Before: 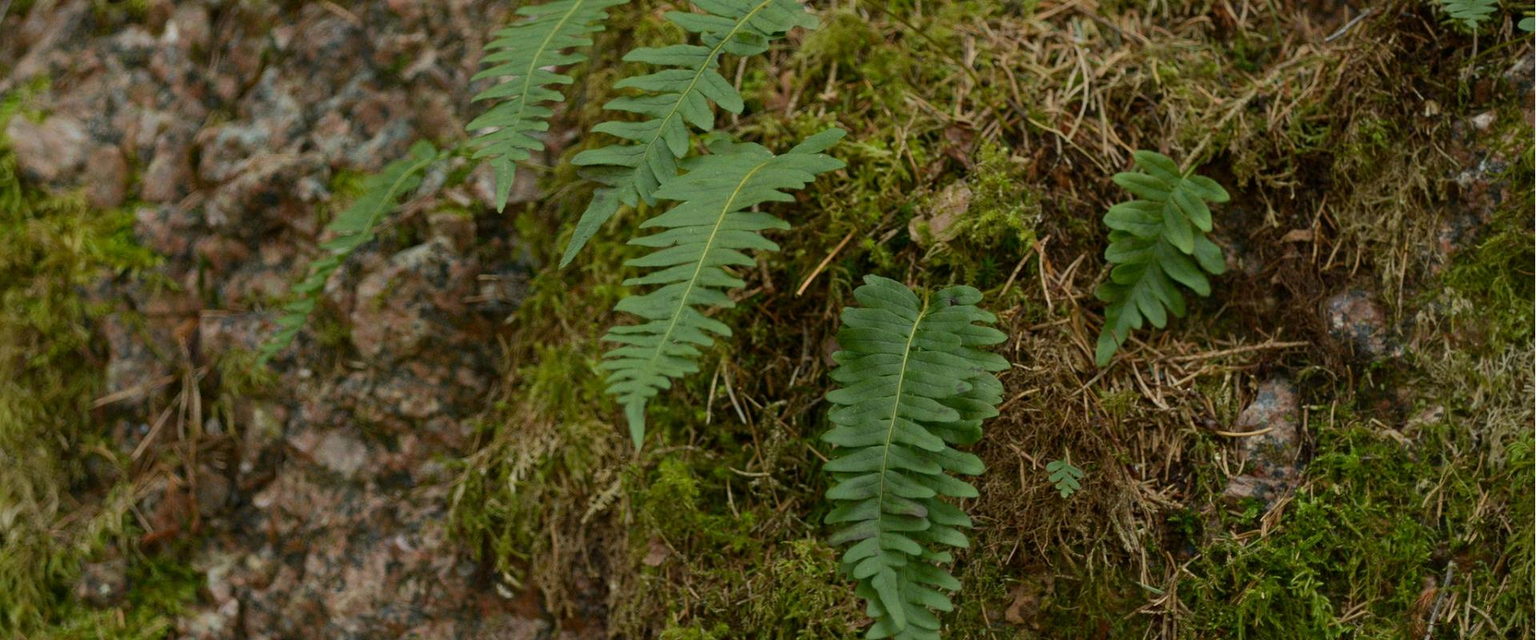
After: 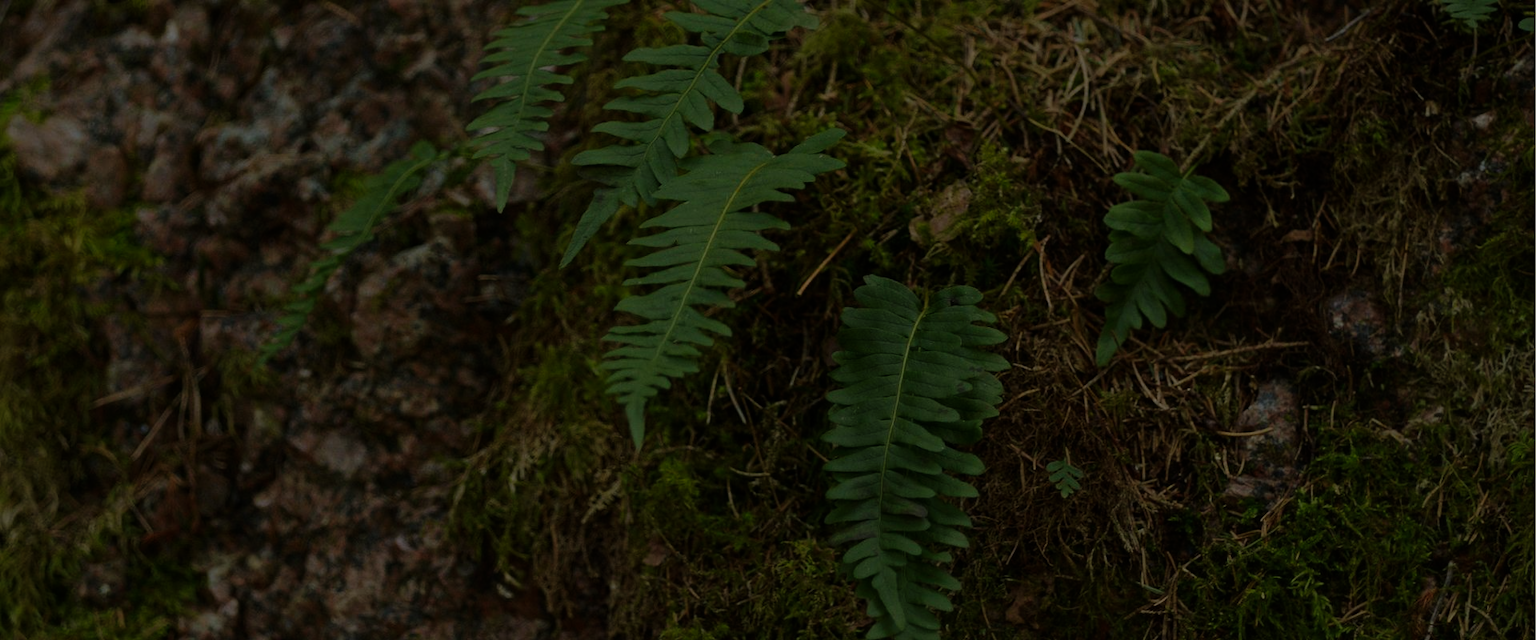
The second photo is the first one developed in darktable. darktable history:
tone curve: curves: ch0 [(0, 0) (0.003, 0.002) (0.011, 0.006) (0.025, 0.014) (0.044, 0.025) (0.069, 0.039) (0.1, 0.056) (0.136, 0.086) (0.177, 0.129) (0.224, 0.183) (0.277, 0.247) (0.335, 0.318) (0.399, 0.395) (0.468, 0.48) (0.543, 0.571) (0.623, 0.668) (0.709, 0.773) (0.801, 0.873) (0.898, 0.978) (1, 1)], preserve colors none
color correction: saturation 0.98
exposure: exposure -2.002 EV, compensate highlight preservation false
